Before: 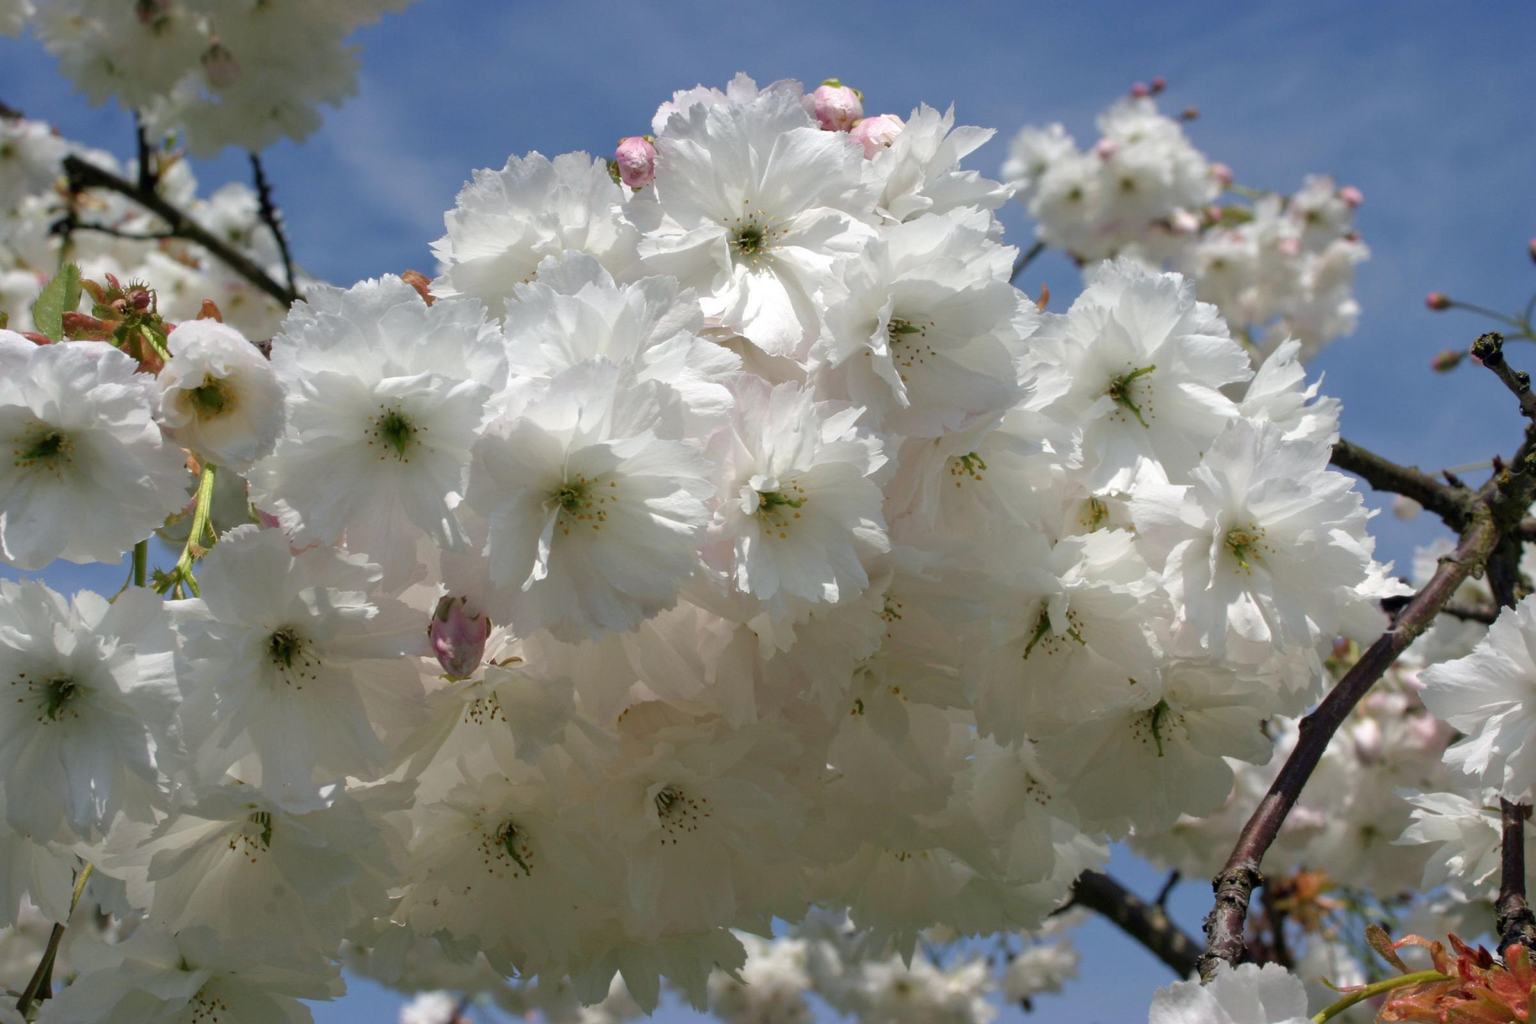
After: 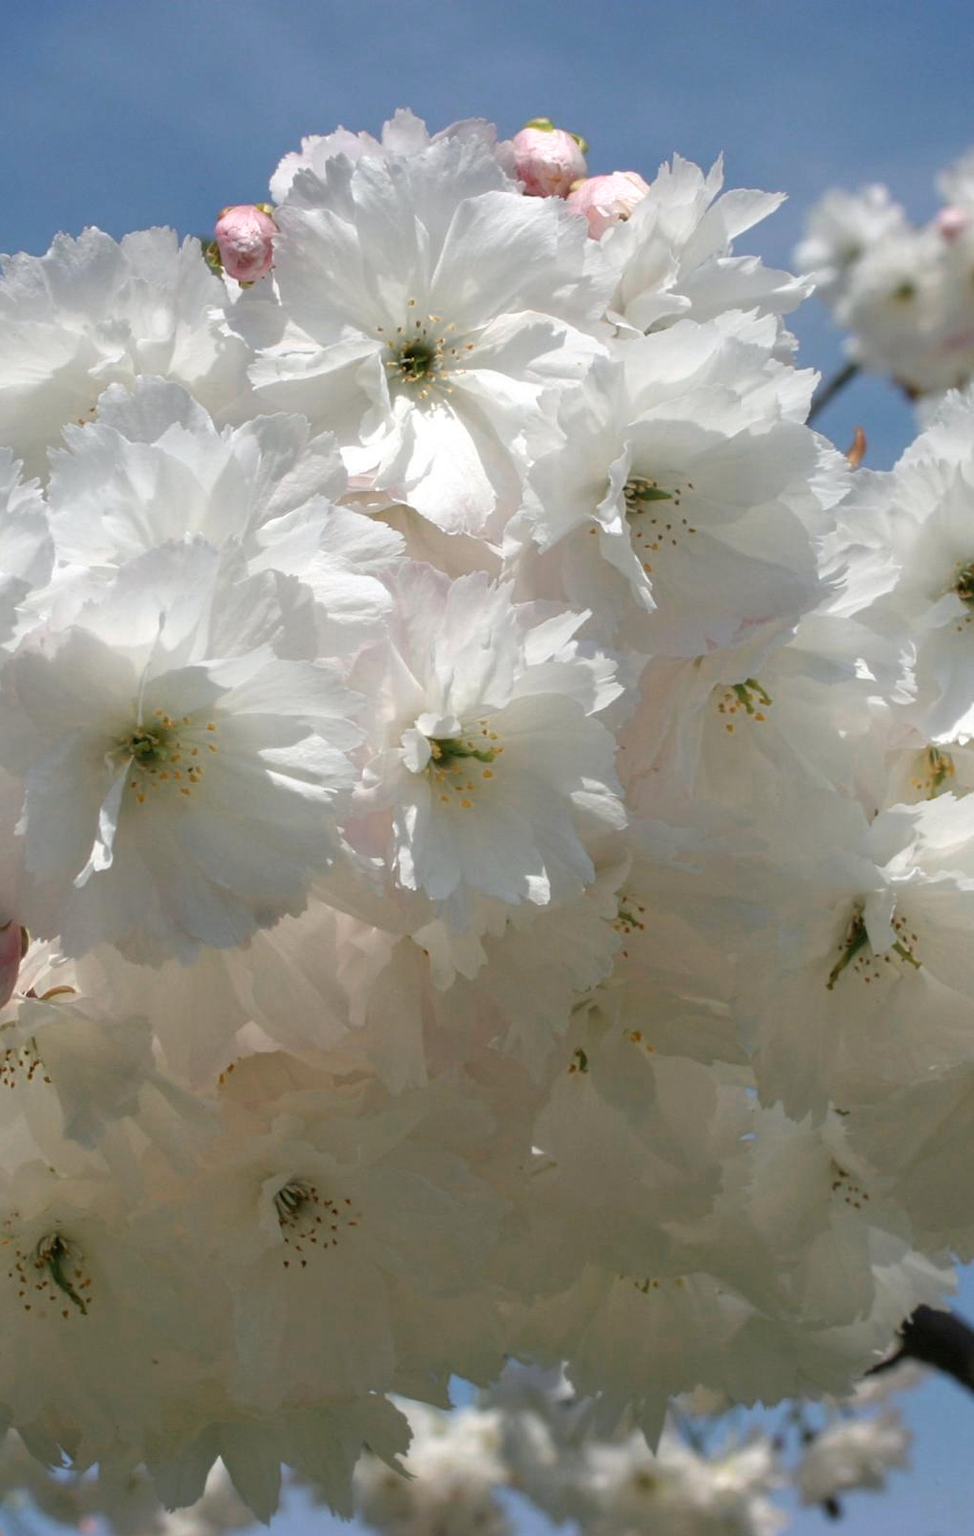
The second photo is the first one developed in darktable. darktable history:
crop: left 30.766%, right 26.957%
color zones: curves: ch0 [(0.018, 0.548) (0.197, 0.654) (0.425, 0.447) (0.605, 0.658) (0.732, 0.579)]; ch1 [(0.105, 0.531) (0.224, 0.531) (0.386, 0.39) (0.618, 0.456) (0.732, 0.456) (0.956, 0.421)]; ch2 [(0.039, 0.583) (0.215, 0.465) (0.399, 0.544) (0.465, 0.548) (0.614, 0.447) (0.724, 0.43) (0.882, 0.623) (0.956, 0.632)]
